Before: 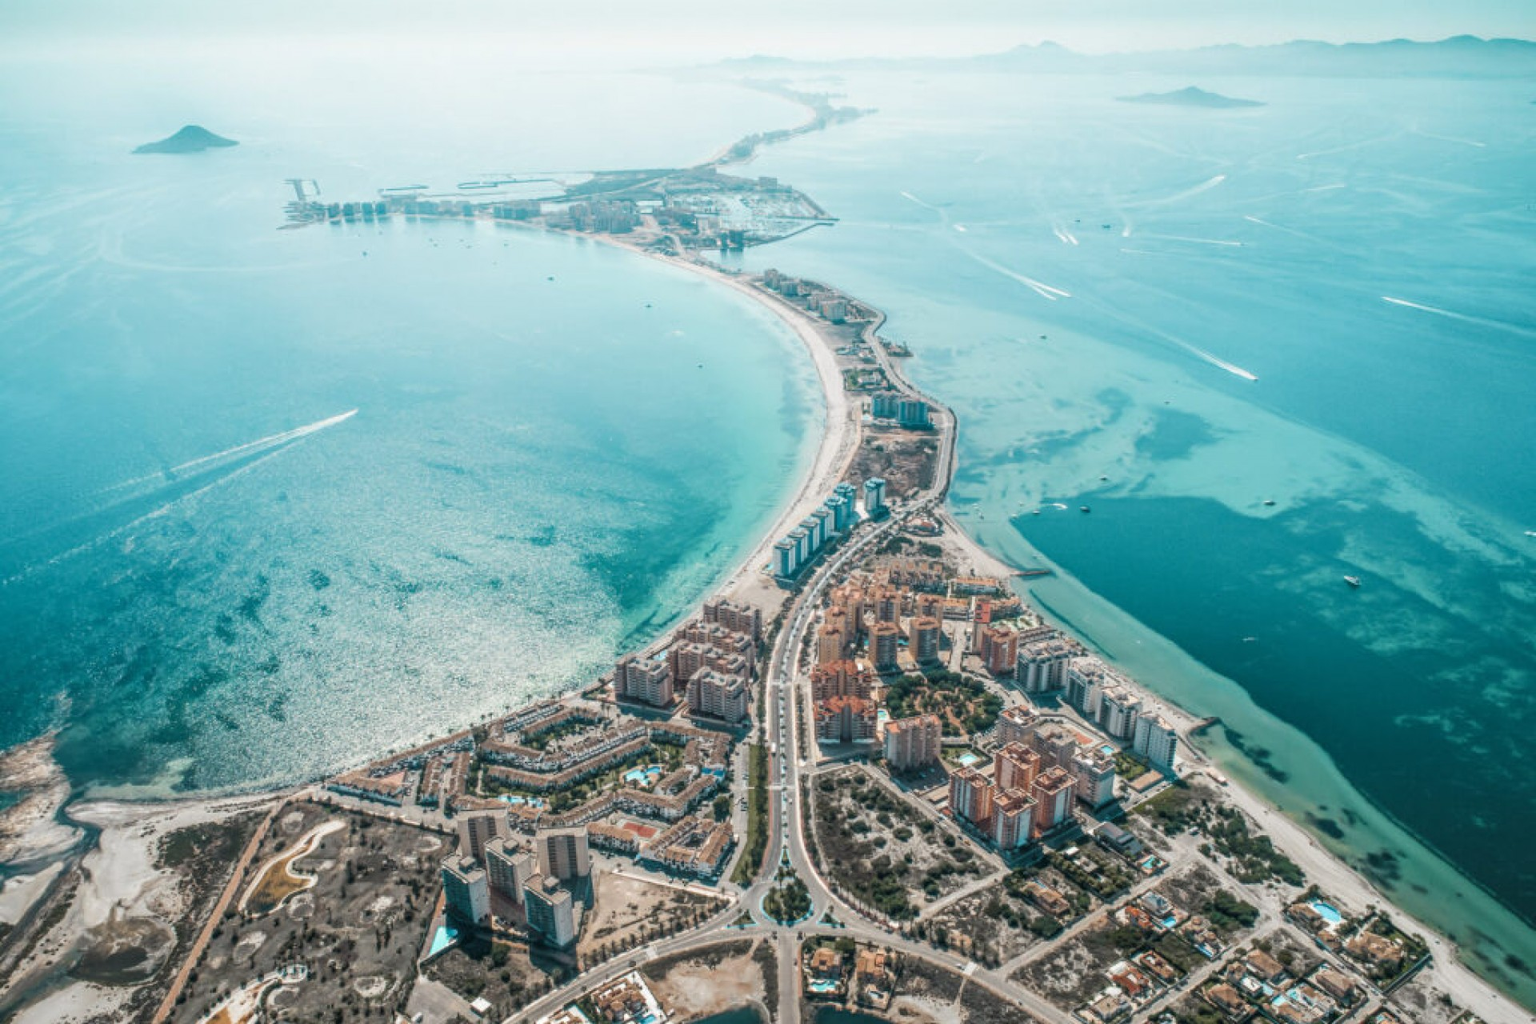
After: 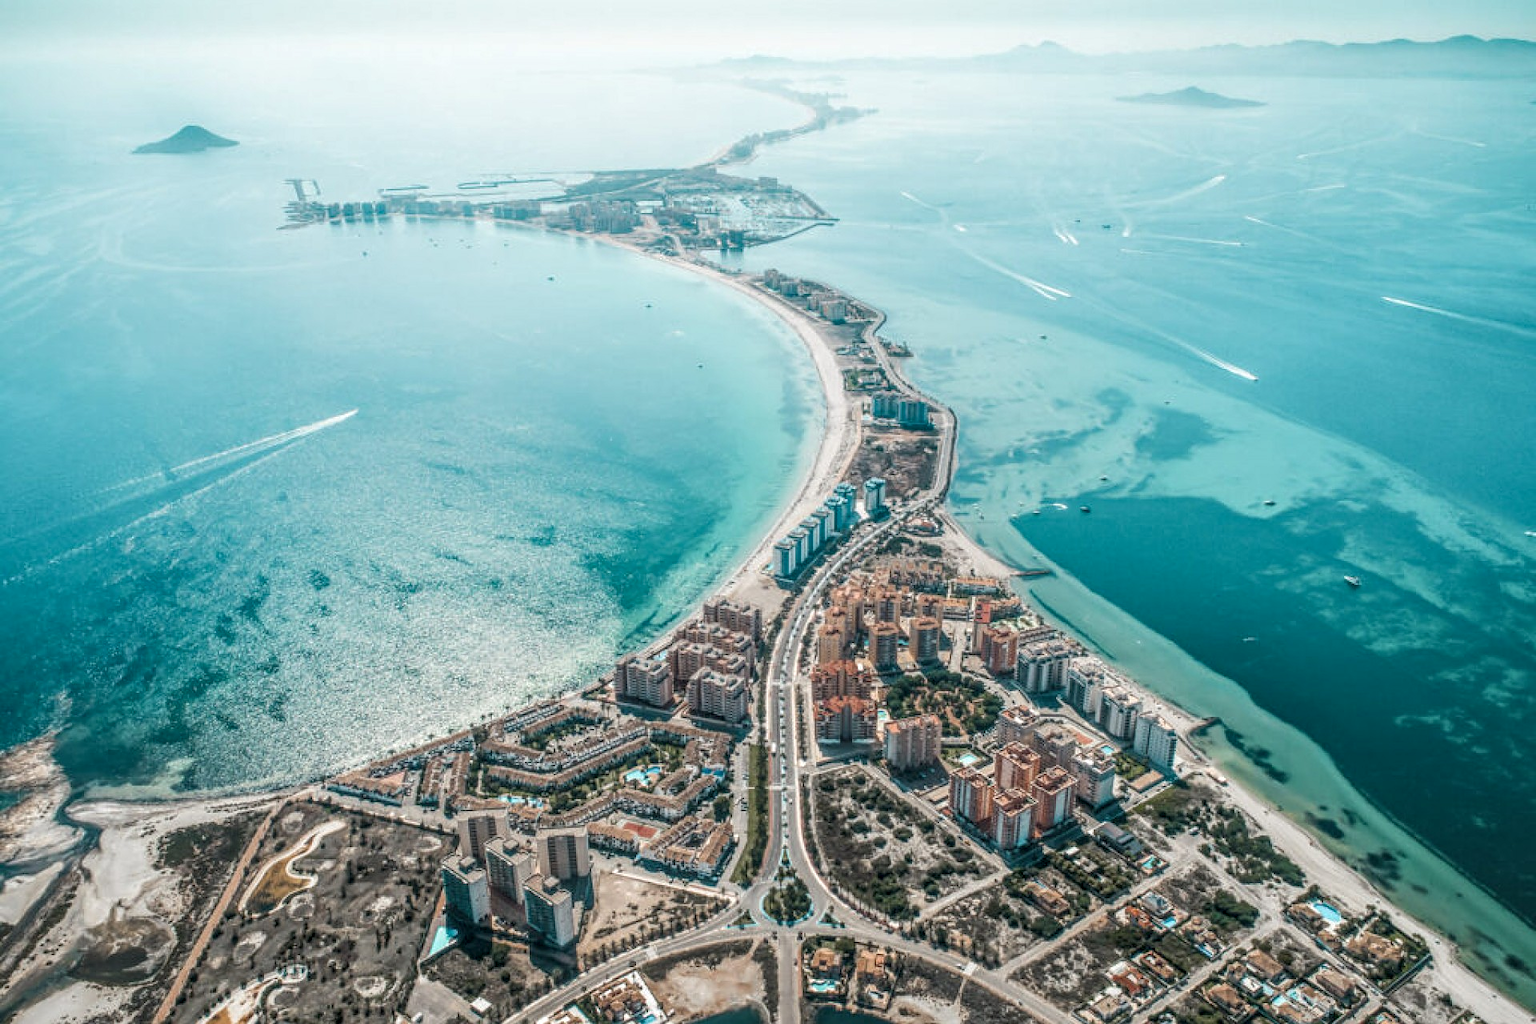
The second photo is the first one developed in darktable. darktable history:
sharpen: radius 1.017
tone equalizer: smoothing diameter 2.09%, edges refinement/feathering 17.56, mask exposure compensation -1.57 EV, filter diffusion 5
local contrast: on, module defaults
